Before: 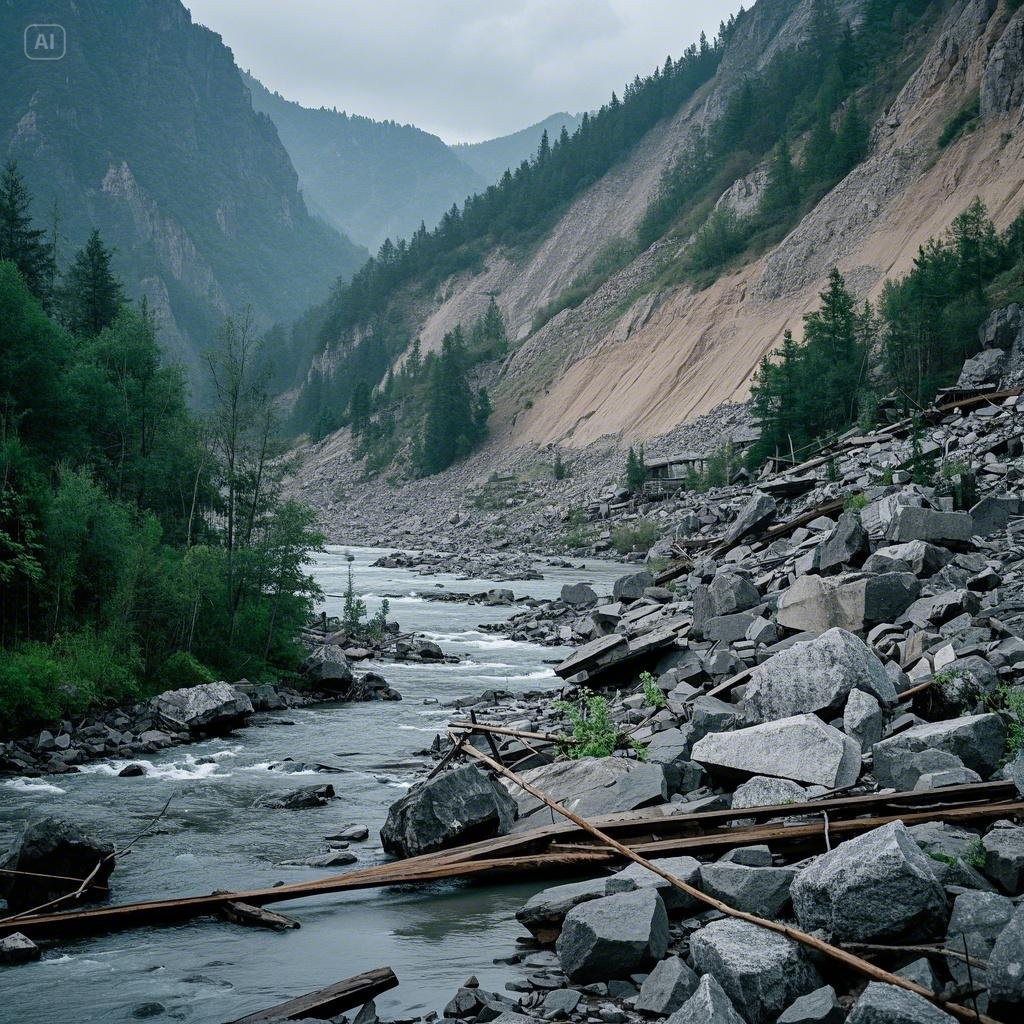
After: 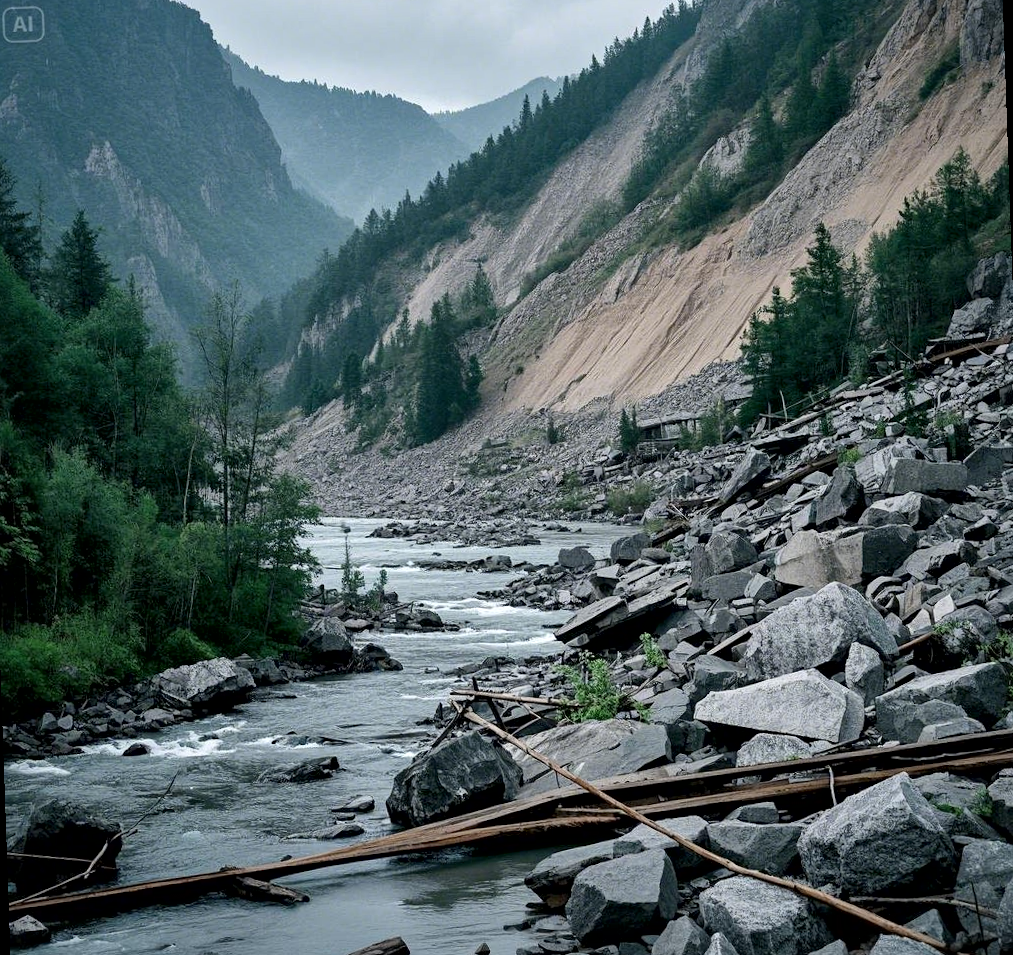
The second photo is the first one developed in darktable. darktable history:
rotate and perspective: rotation -2°, crop left 0.022, crop right 0.978, crop top 0.049, crop bottom 0.951
local contrast: mode bilateral grid, contrast 25, coarseness 60, detail 151%, midtone range 0.2
